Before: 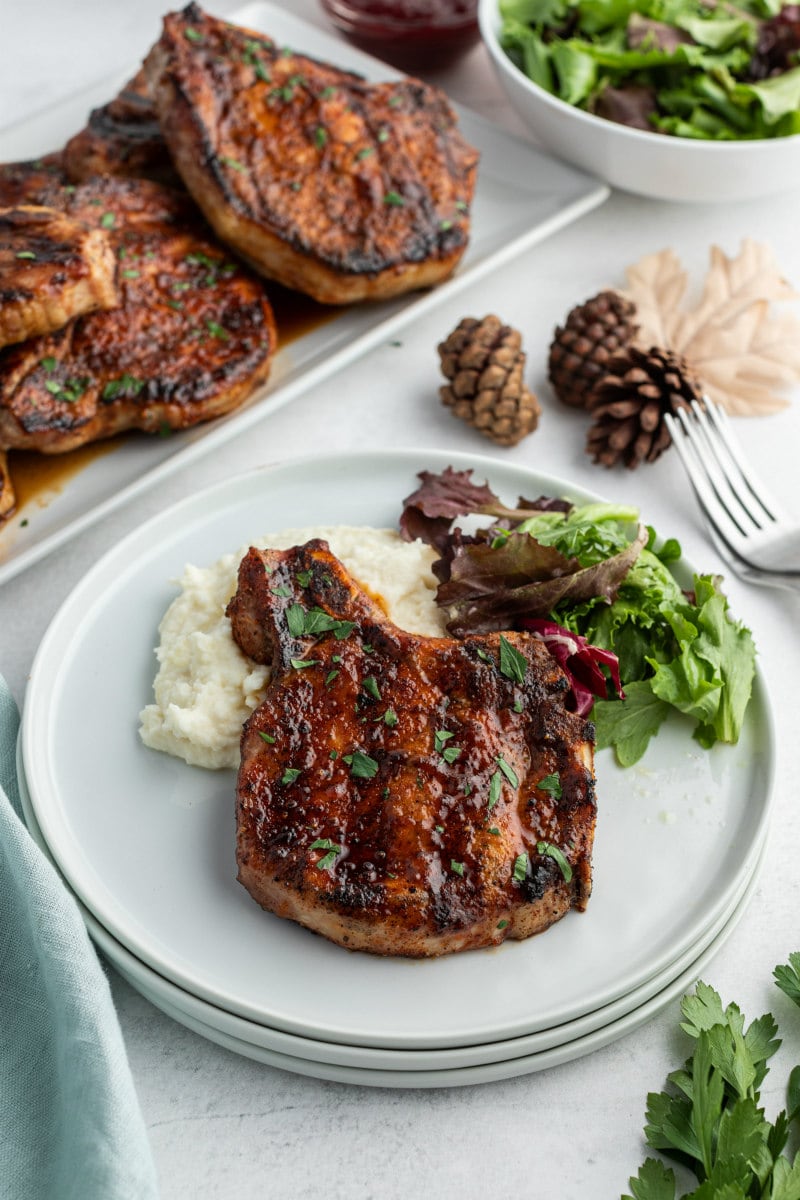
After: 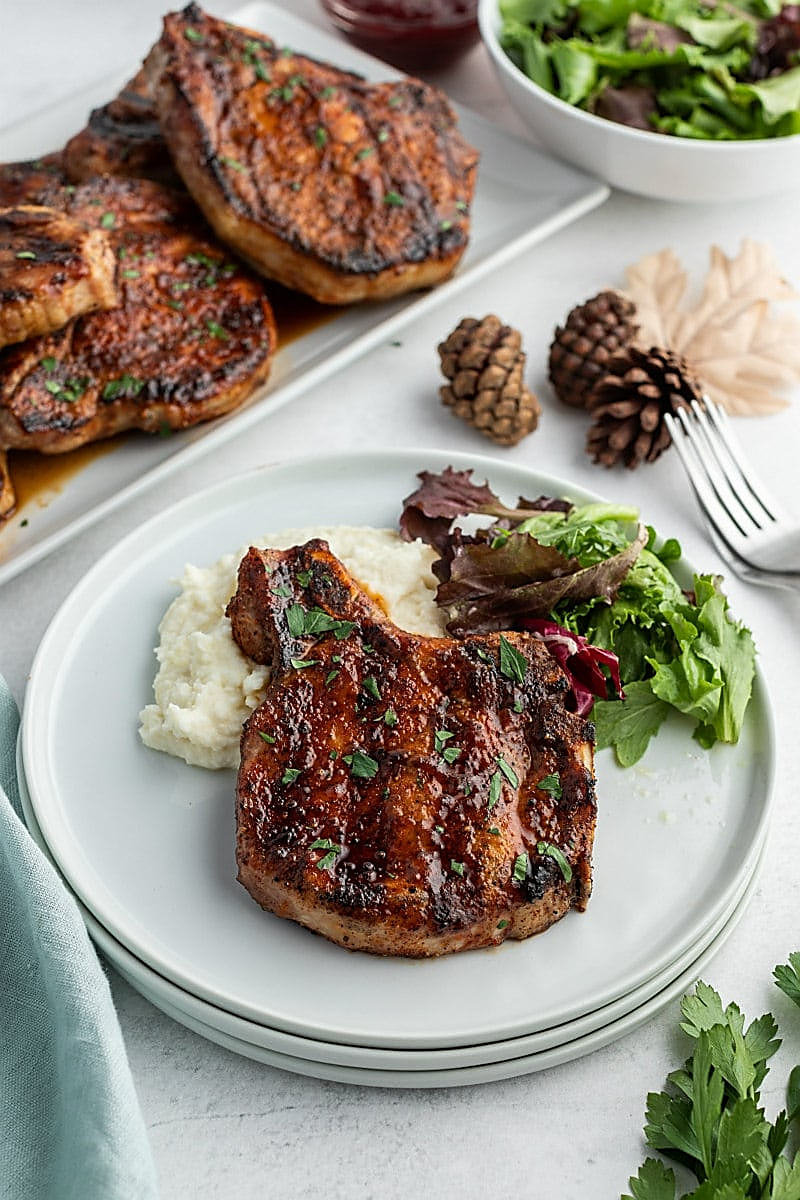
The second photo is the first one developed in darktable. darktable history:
sharpen: radius 1.381, amount 1.256, threshold 0.61
